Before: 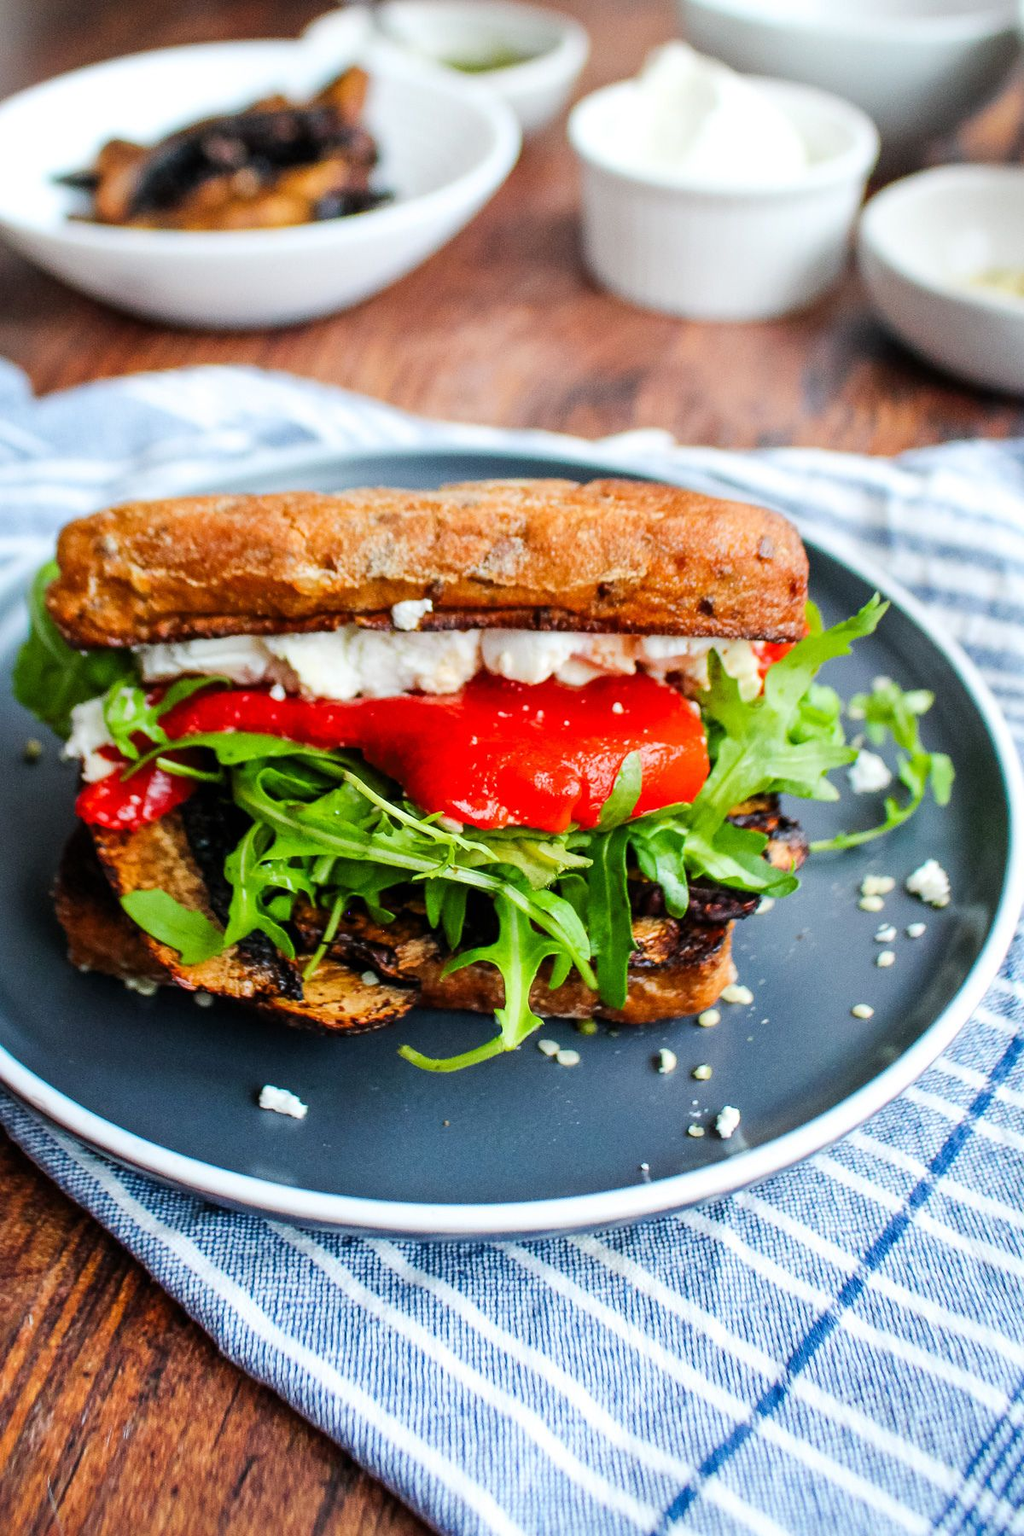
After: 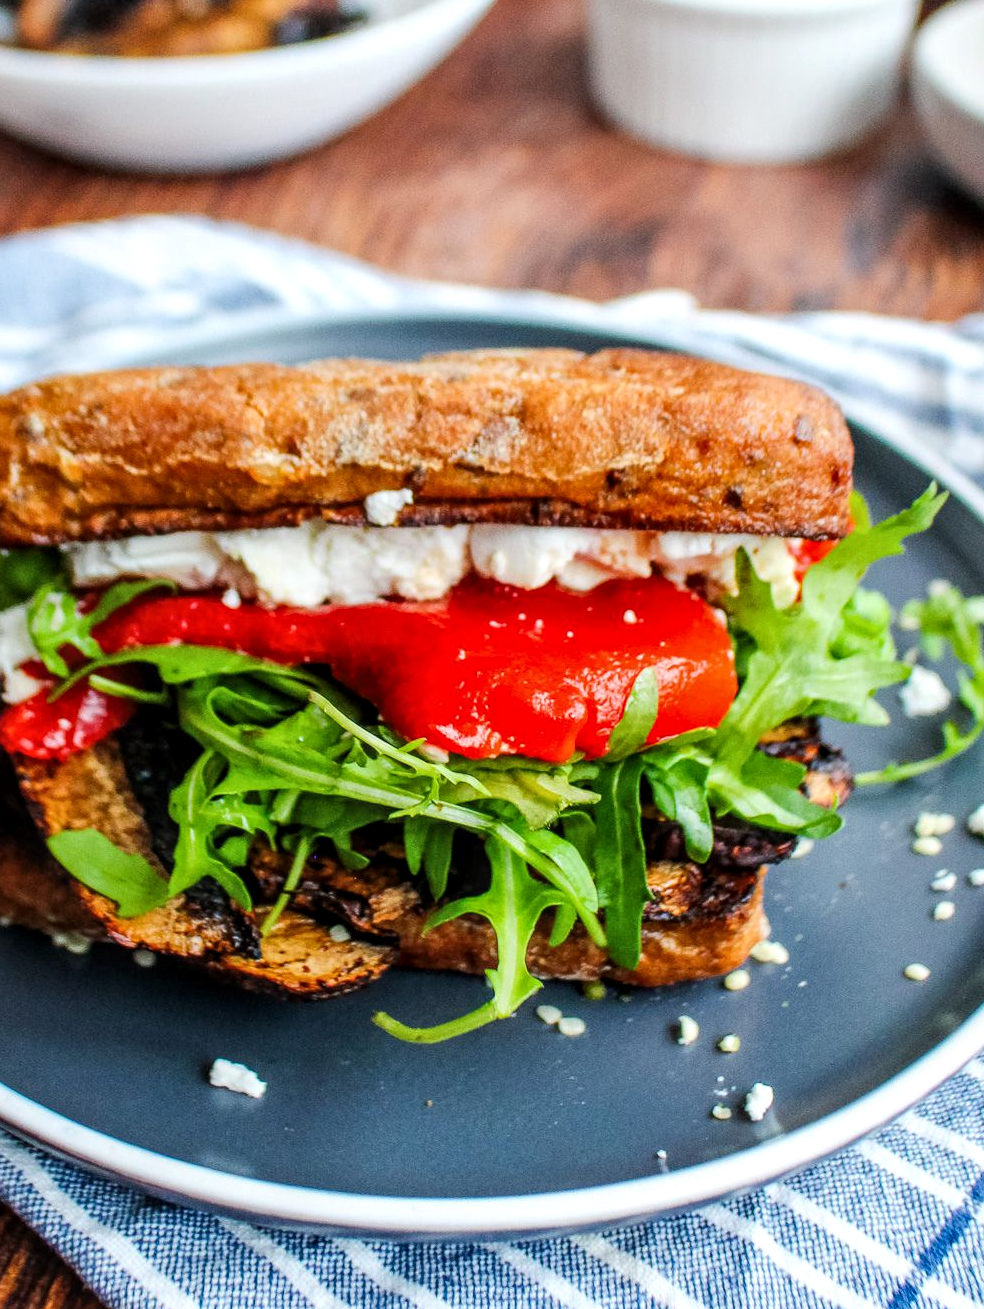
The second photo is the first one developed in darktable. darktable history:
local contrast: on, module defaults
crop: left 7.856%, top 11.836%, right 10.12%, bottom 15.387%
